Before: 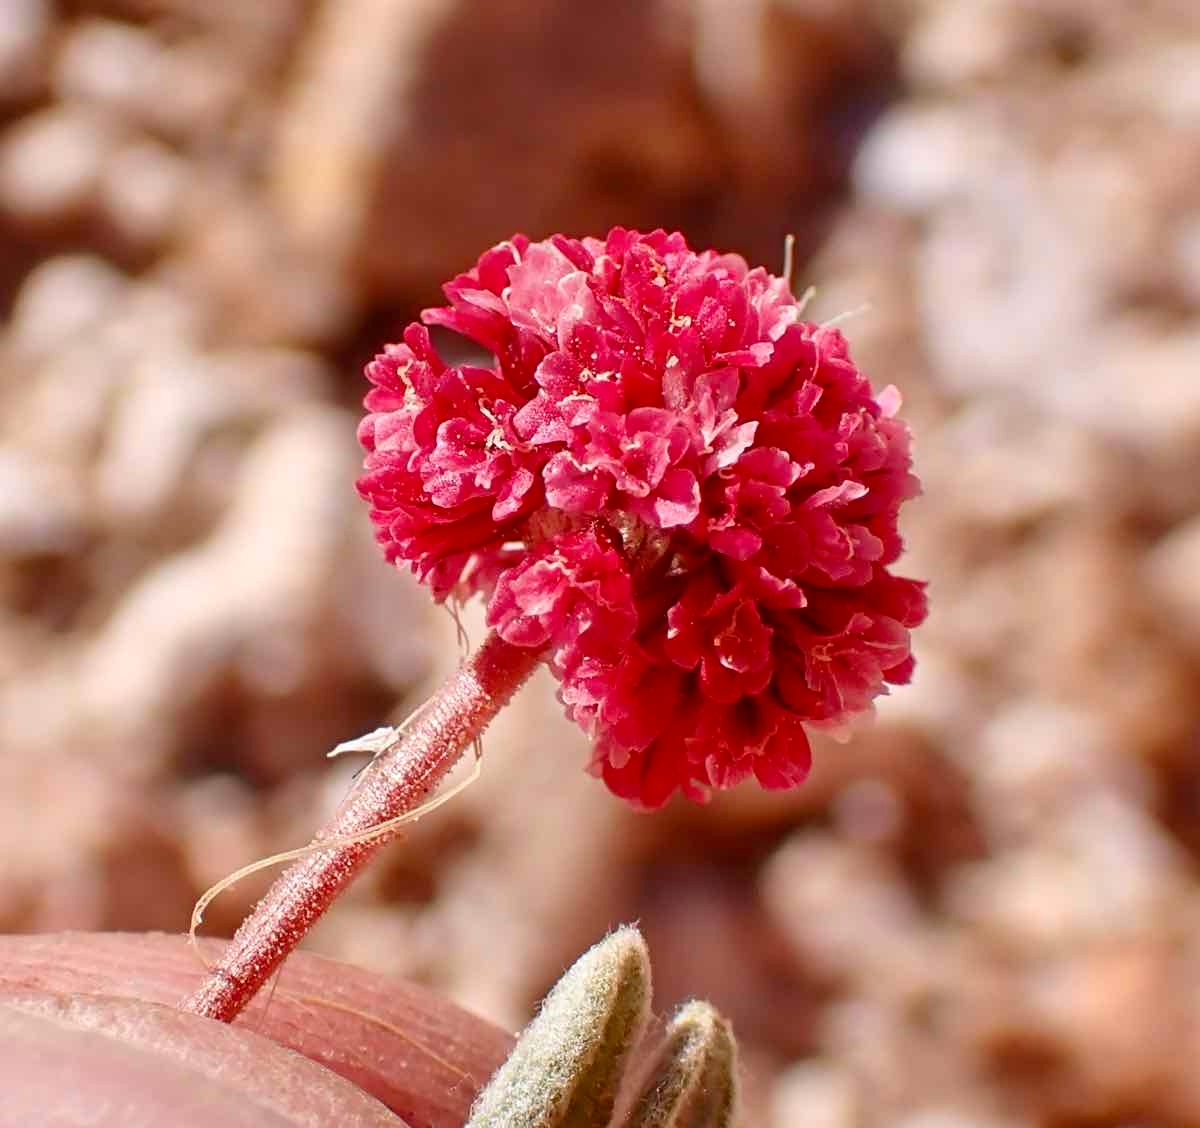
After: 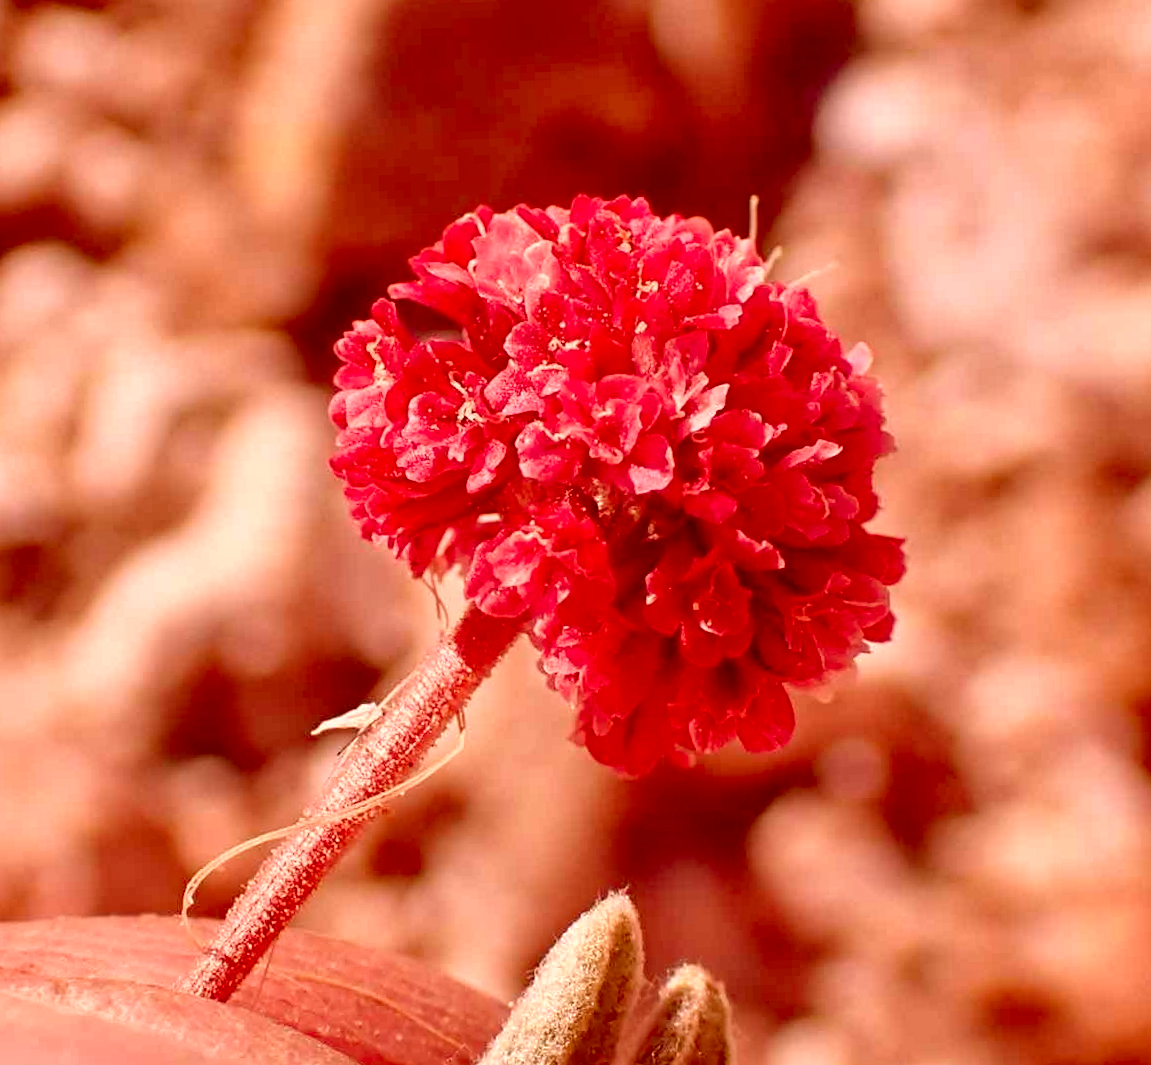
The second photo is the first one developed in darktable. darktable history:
white balance: red 1.127, blue 0.943
rotate and perspective: rotation -2.12°, lens shift (vertical) 0.009, lens shift (horizontal) -0.008, automatic cropping original format, crop left 0.036, crop right 0.964, crop top 0.05, crop bottom 0.959
haze removal: strength 0.25, distance 0.25, compatibility mode true, adaptive false
color correction: highlights a* 9.03, highlights b* 8.71, shadows a* 40, shadows b* 40, saturation 0.8
